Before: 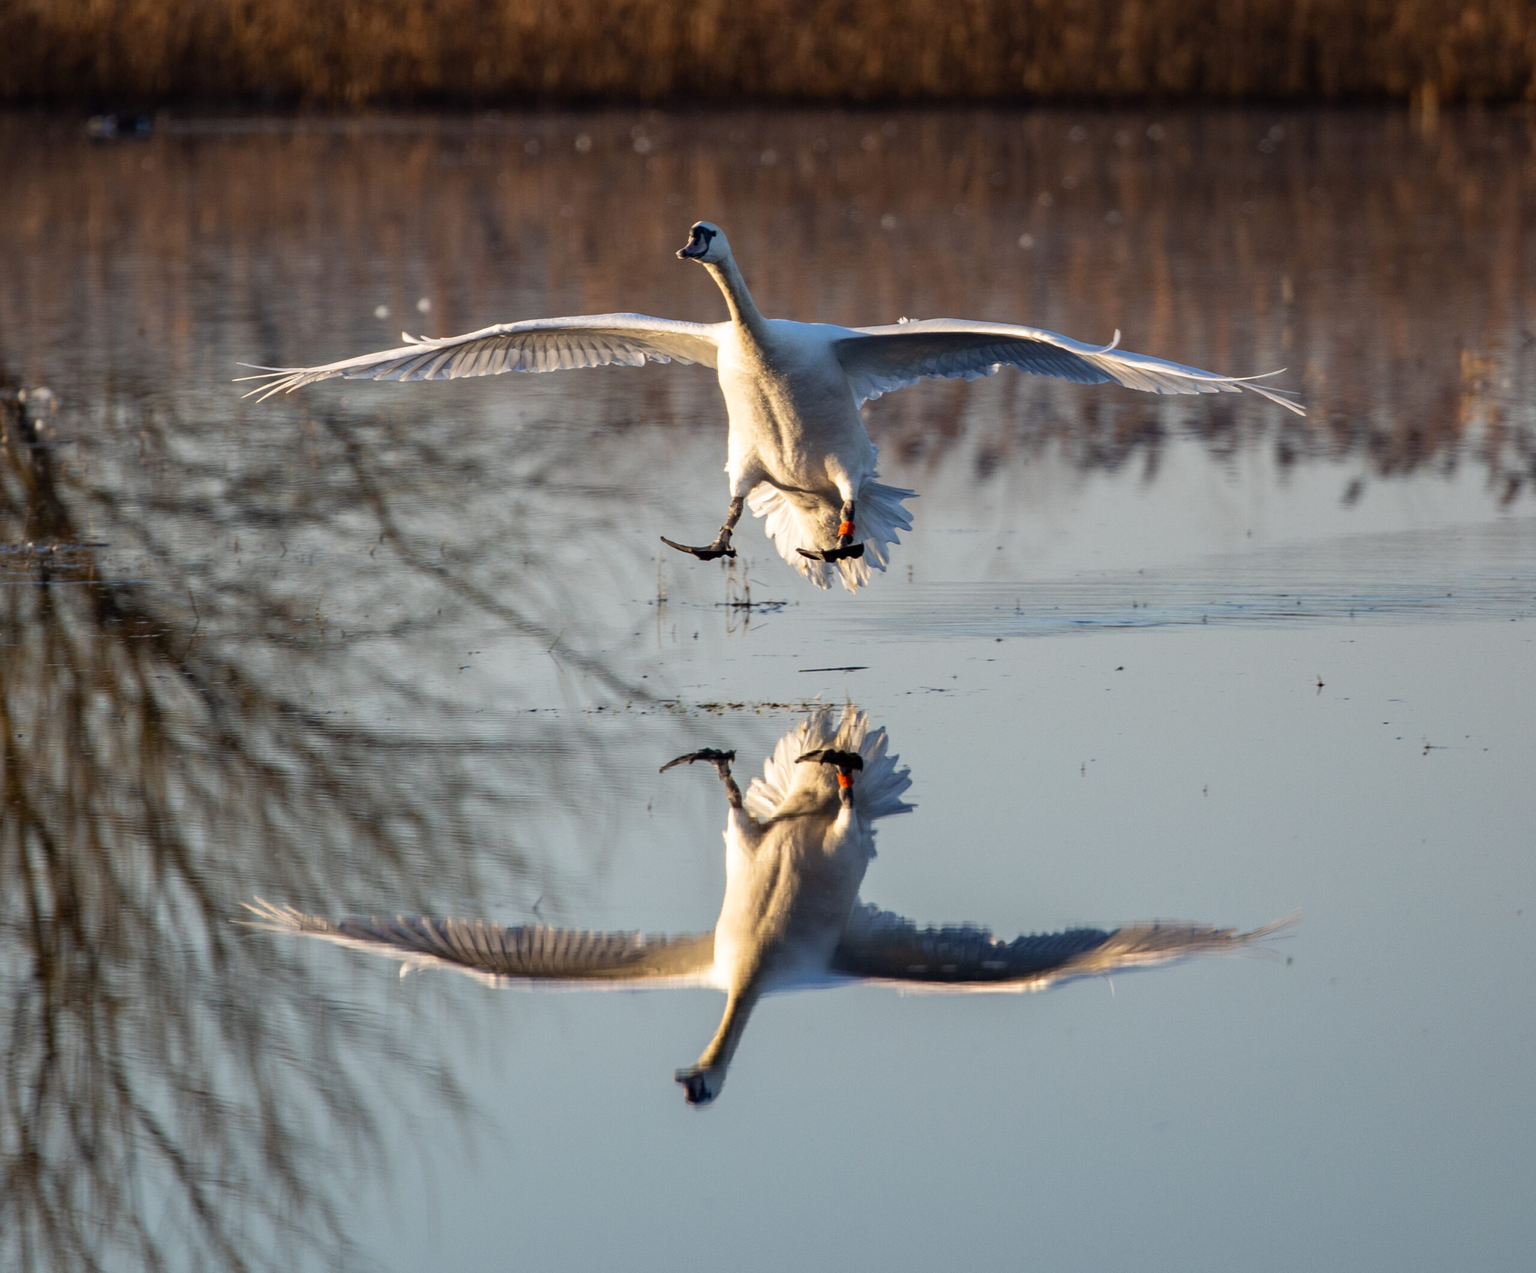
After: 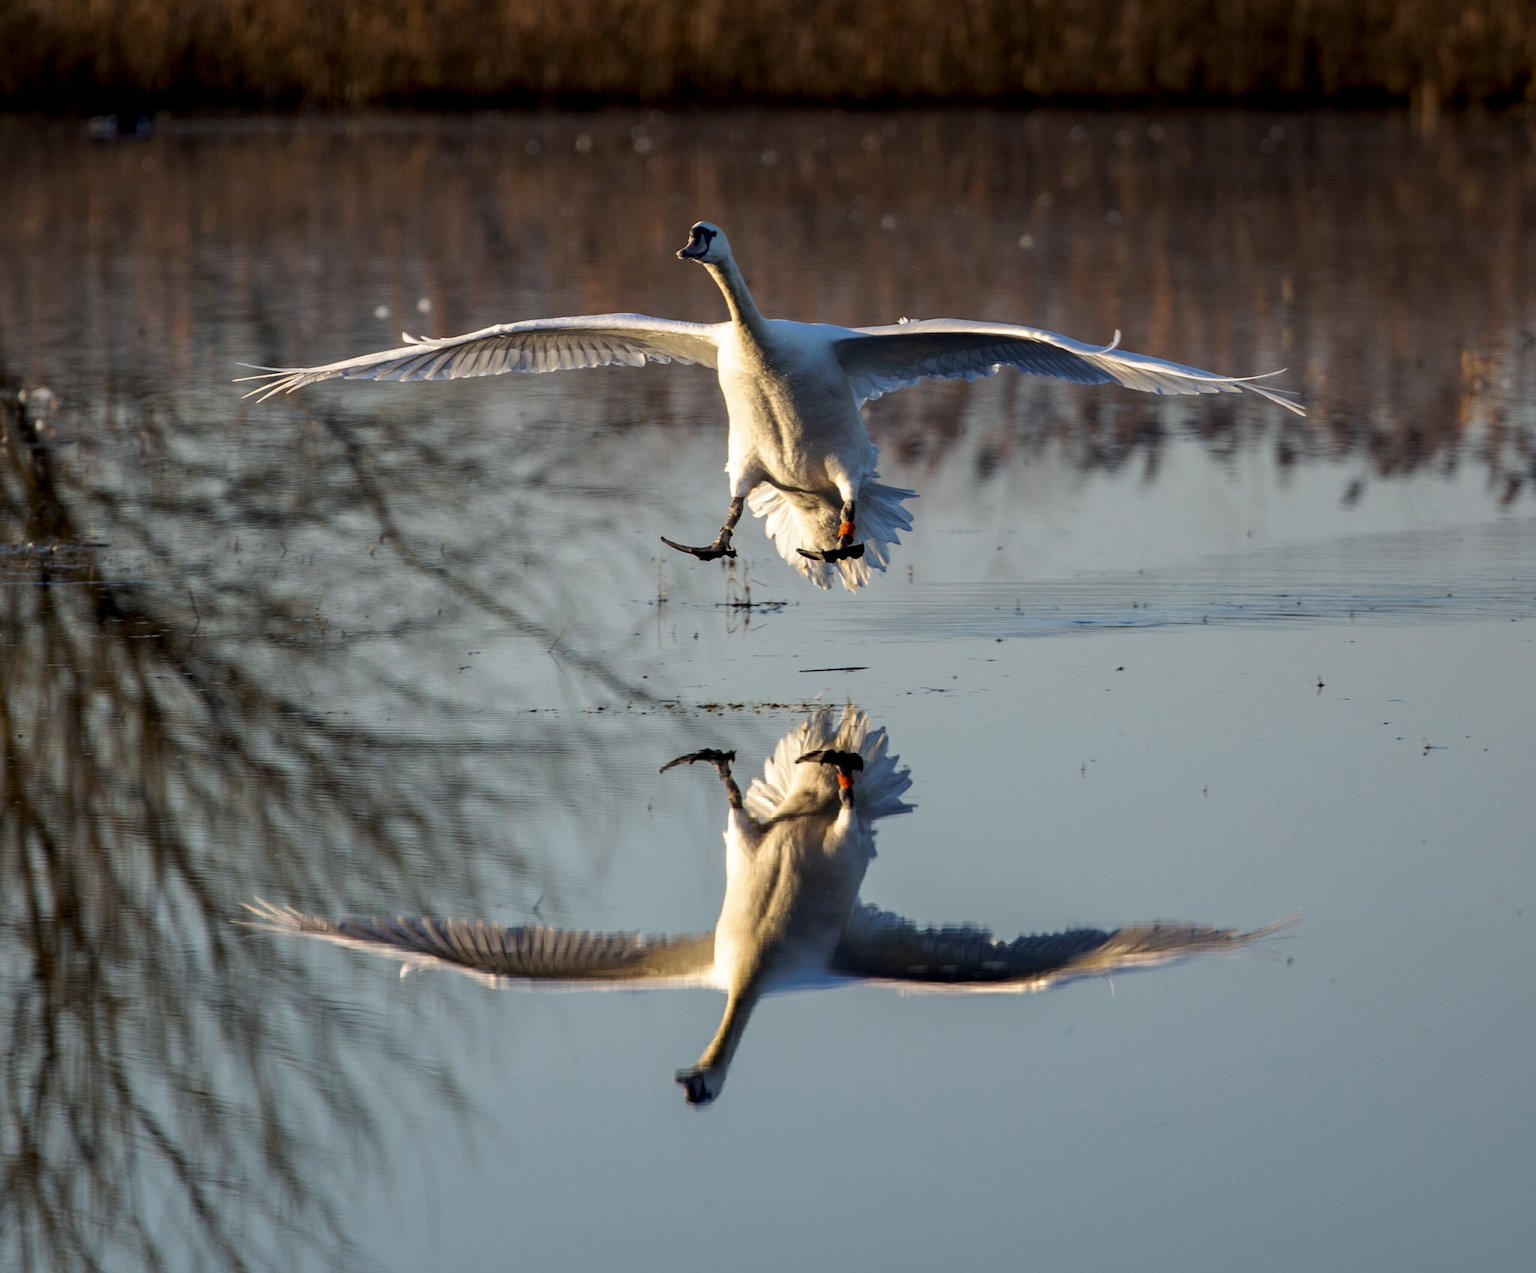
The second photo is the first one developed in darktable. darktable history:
tone curve: curves: ch0 [(0, 0) (0.003, 0.002) (0.011, 0.009) (0.025, 0.021) (0.044, 0.037) (0.069, 0.058) (0.1, 0.084) (0.136, 0.114) (0.177, 0.149) (0.224, 0.188) (0.277, 0.232) (0.335, 0.281) (0.399, 0.341) (0.468, 0.416) (0.543, 0.496) (0.623, 0.574) (0.709, 0.659) (0.801, 0.754) (0.898, 0.876) (1, 1)], preserve colors none
color look up table: target L [79.39, 71.14, 58.87, 43.91, 200.1, 100, 78.08, 67.52, 64.14, 58.03, 53.1, 50.39, 43.03, 36.85, 56.3, 50.74, 41.85, 37.31, 30.15, 18.72, 70.62, 68.26, 51.83, 48.65, 0 ×25], target a [-1.004, -21.15, -36.47, -12.91, -0.013, 0, -2.046, 12.82, 15.55, 32.11, -0.298, 45.47, 47.36, 15.55, 8.521, 44.77, 9.629, -0.229, 24.37, 0.144, -25.04, -0.867, -17.42, -2.983, 0 ×25], target b [-0.681, 50.65, 27.49, 21.41, 0.166, -0.004, 64.93, 60.11, 13.1, 54.21, -0.2, 12.26, 25.38, 15.24, -21.49, -14.41, -42.44, -1.183, -21.39, -1.189, -1.94, -0.986, -24.8, -23.04, 0 ×25], num patches 24
